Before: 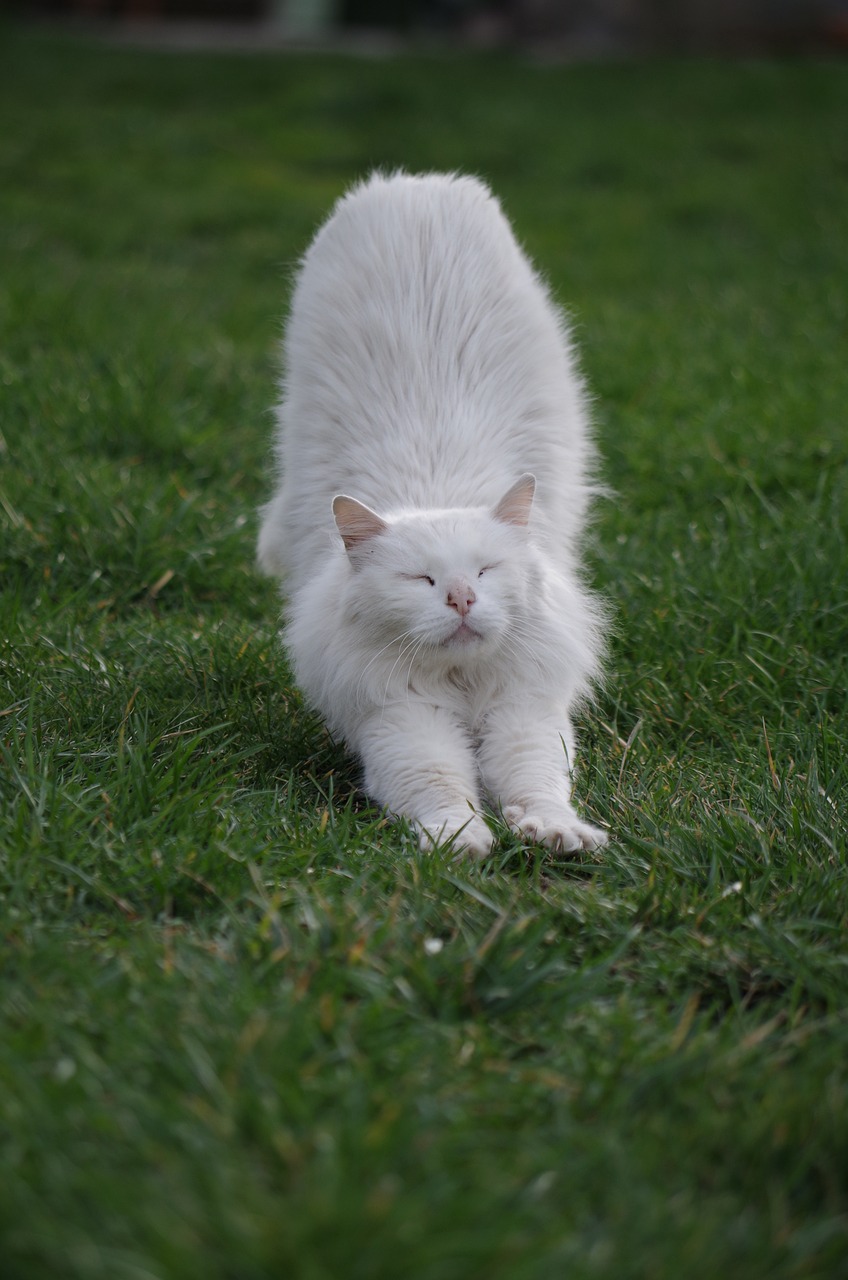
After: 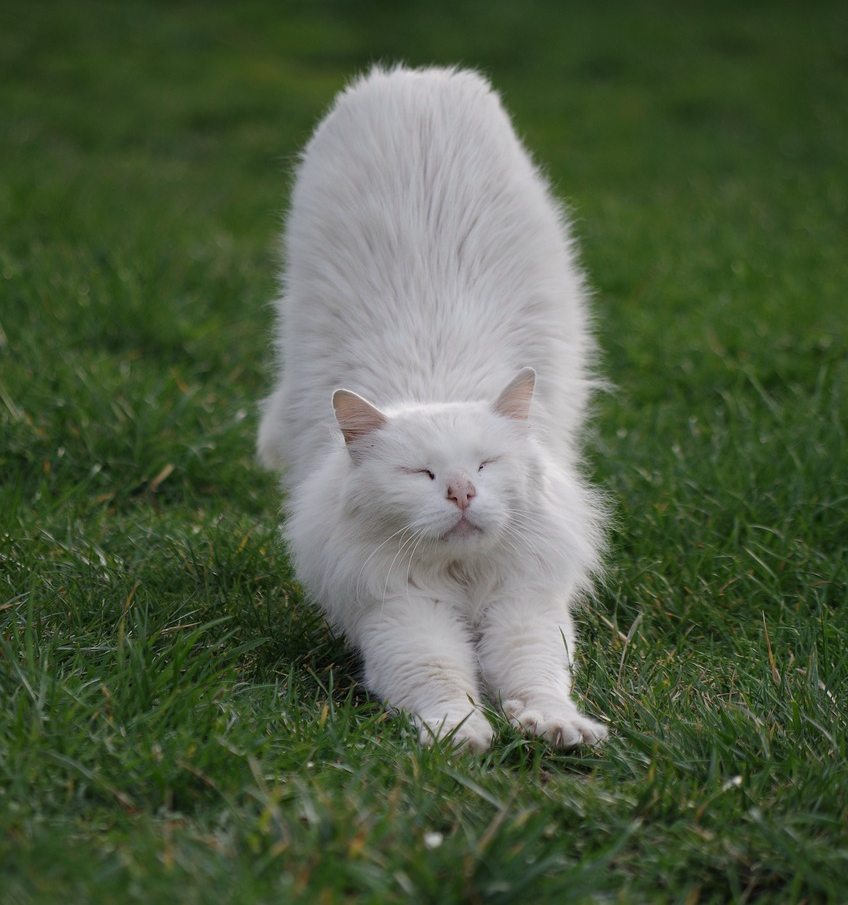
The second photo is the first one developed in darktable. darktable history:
crop and rotate: top 8.293%, bottom 20.996%
white balance: red 1.009, blue 0.985
